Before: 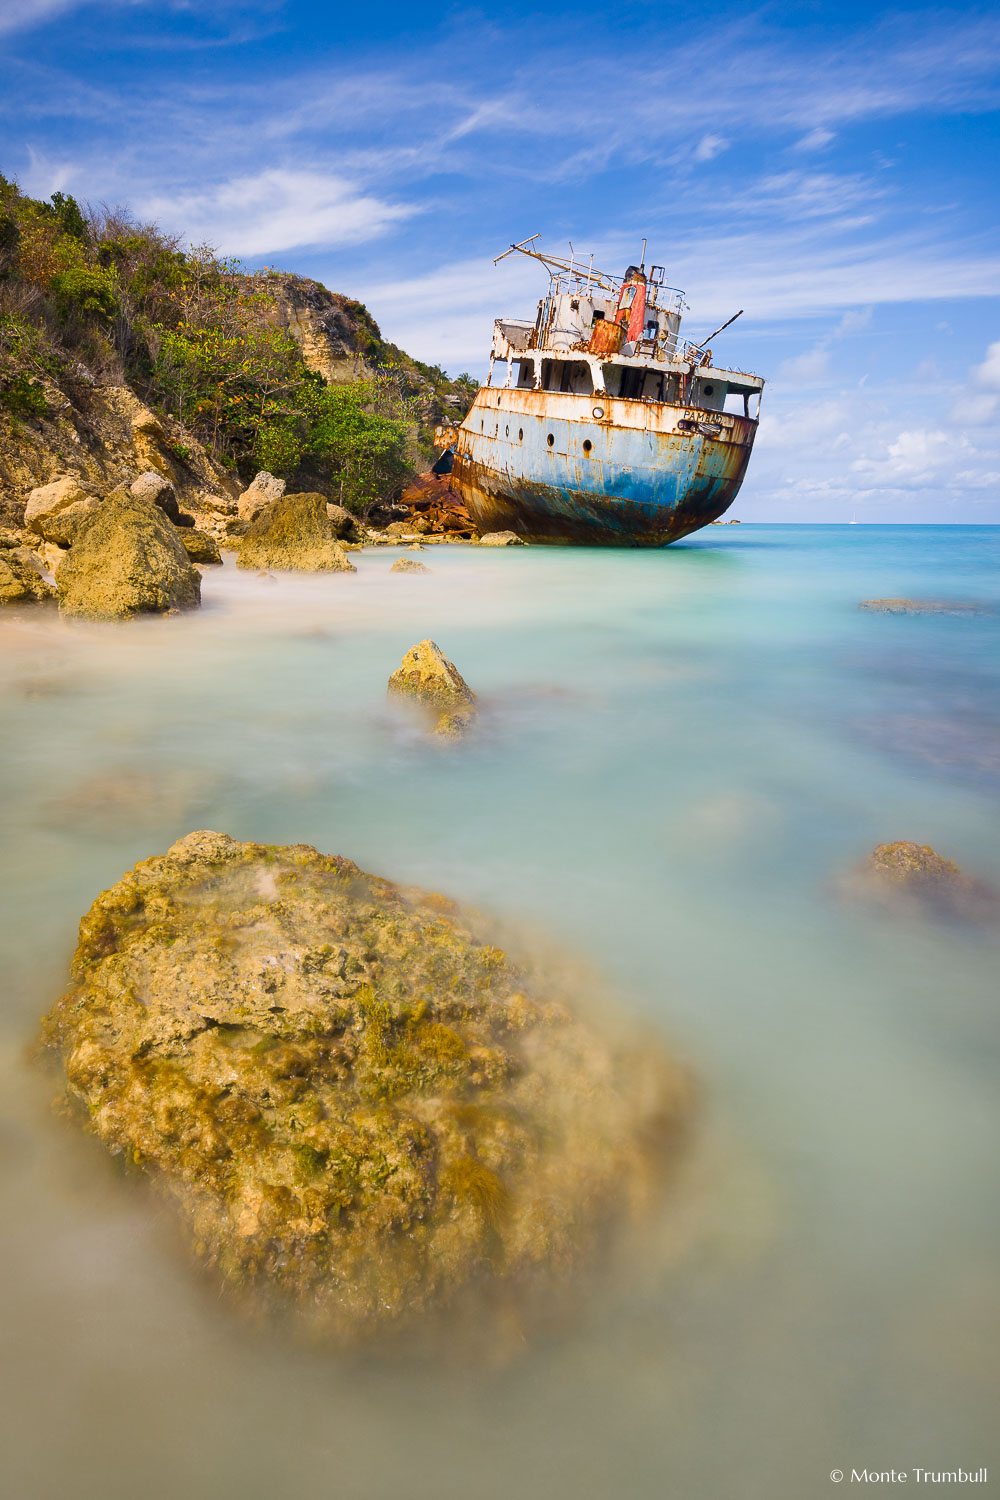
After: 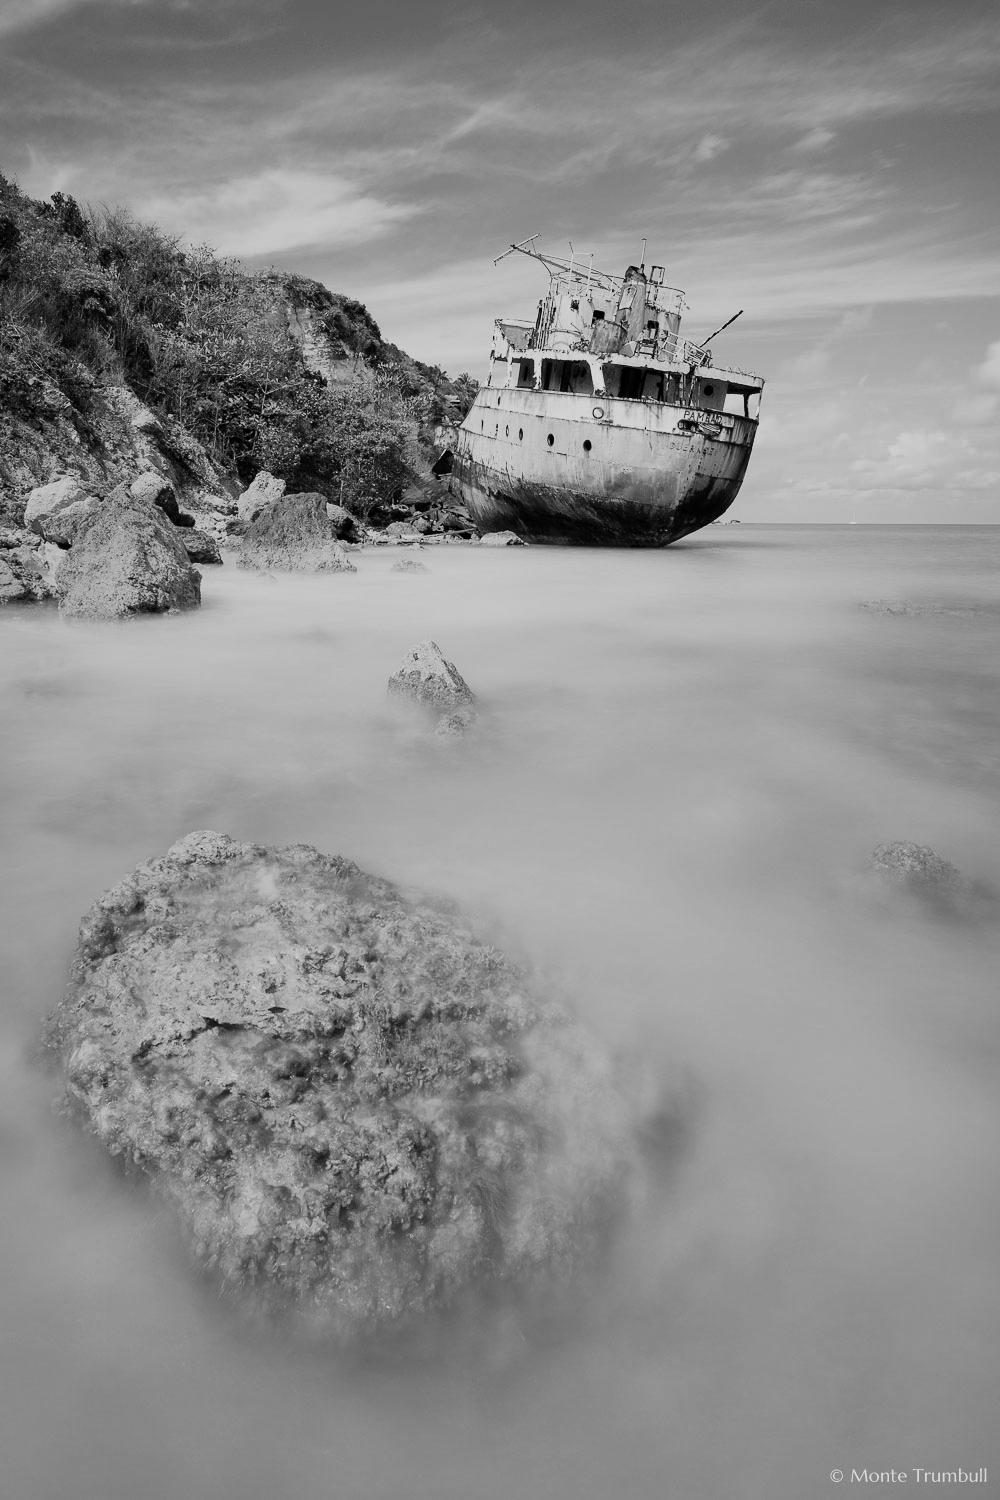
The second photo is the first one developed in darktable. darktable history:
monochrome: on, module defaults
filmic rgb: black relative exposure -7.65 EV, white relative exposure 4.56 EV, hardness 3.61, contrast 1.106
